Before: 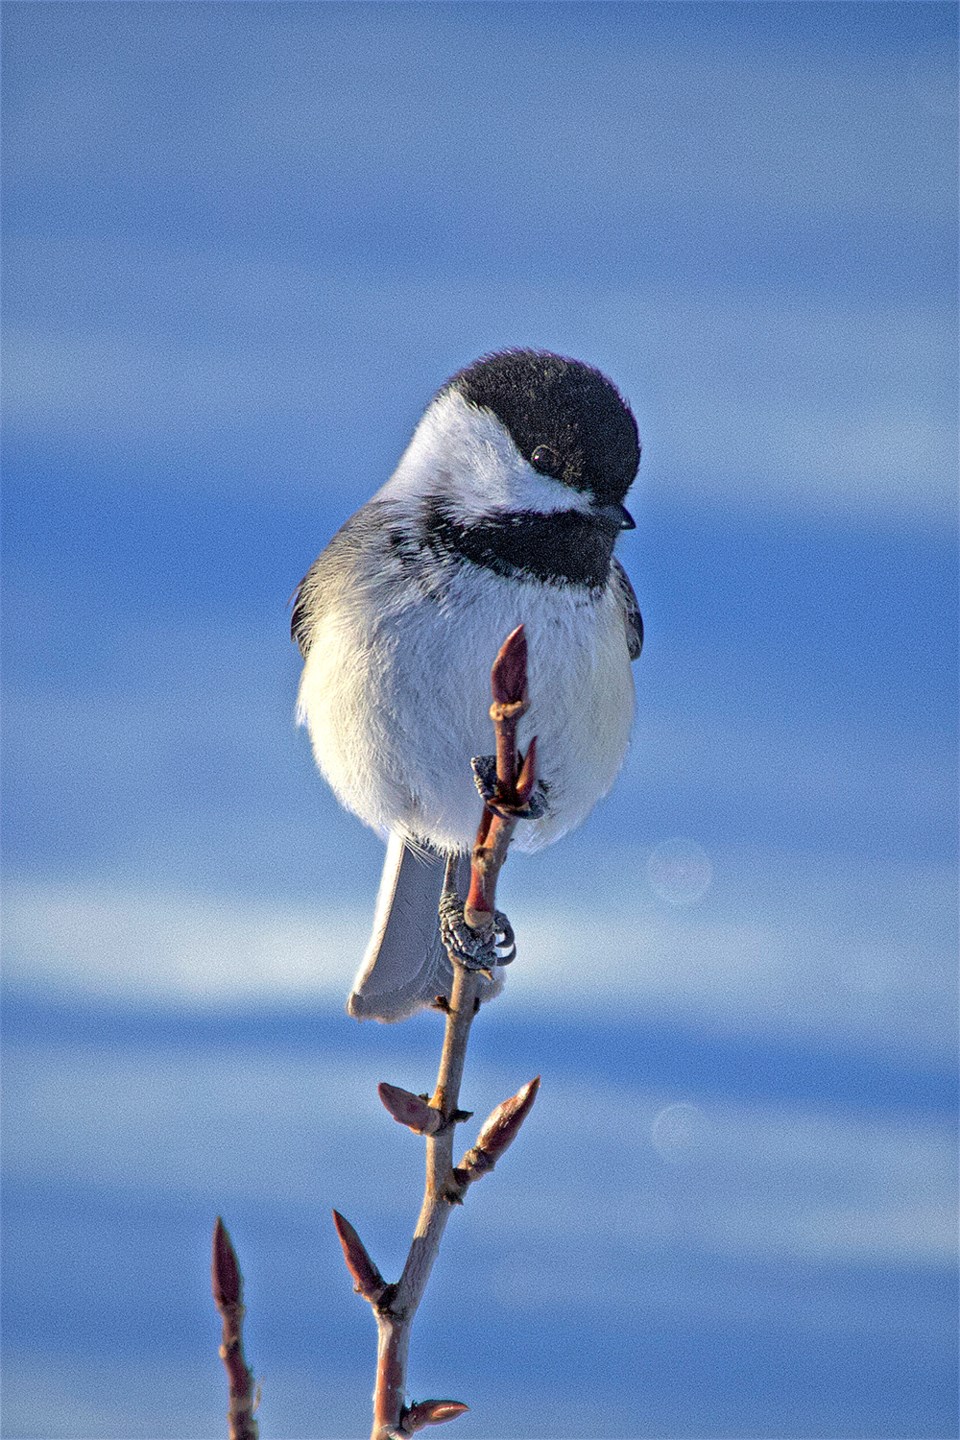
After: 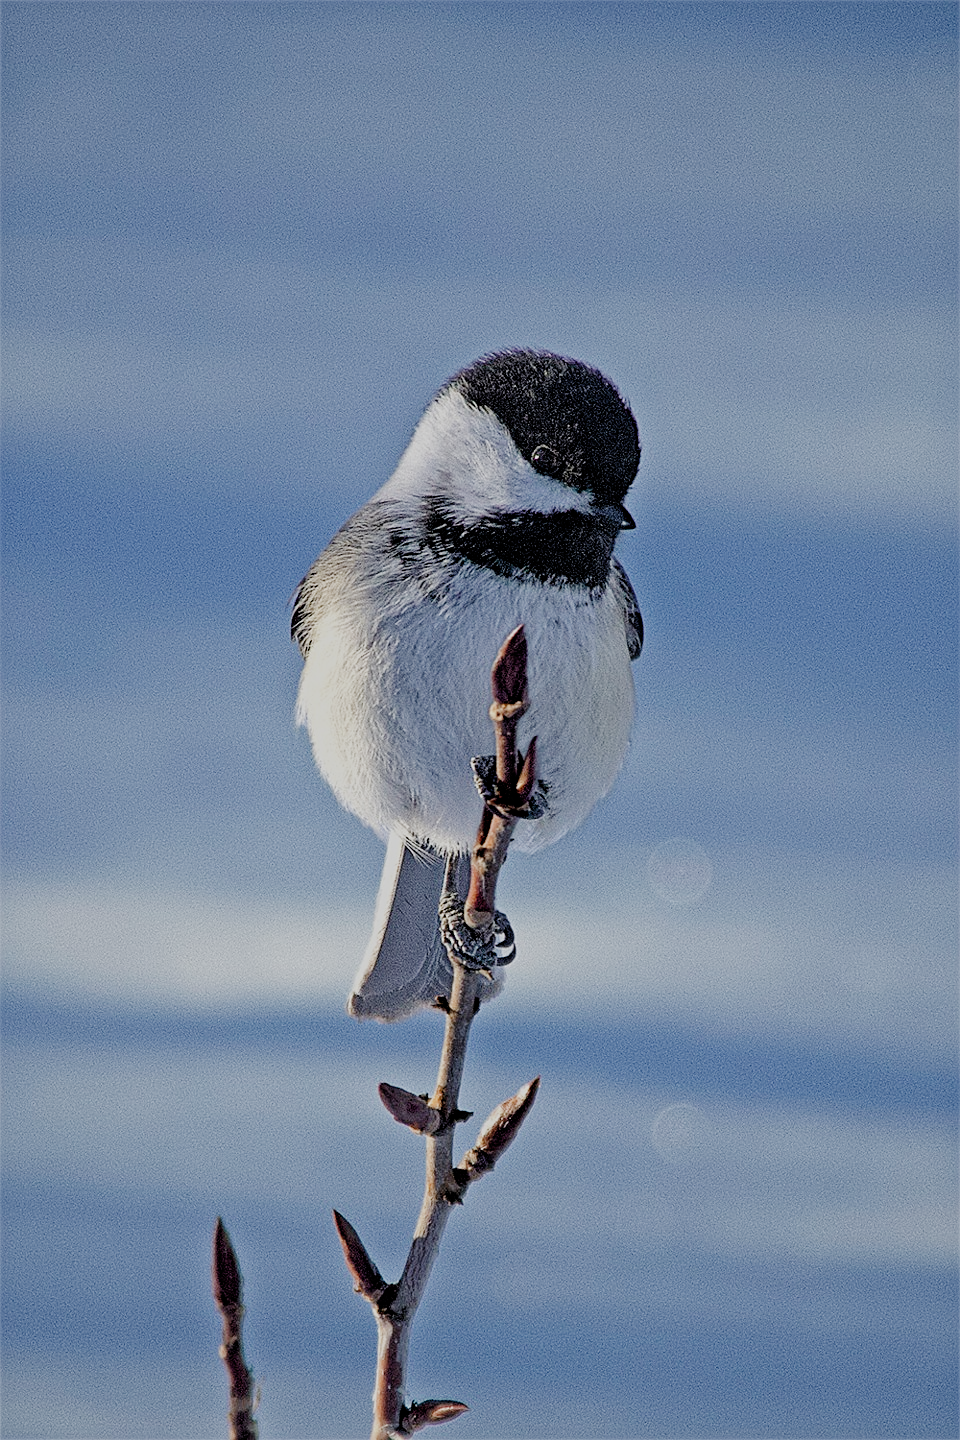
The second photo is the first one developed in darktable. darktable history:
color zones: curves: ch2 [(0, 0.5) (0.143, 0.5) (0.286, 0.416) (0.429, 0.5) (0.571, 0.5) (0.714, 0.5) (0.857, 0.5) (1, 0.5)]
contrast brightness saturation: contrast 0.06, brightness -0.01, saturation -0.212
exposure: compensate exposure bias true, compensate highlight preservation false
sharpen: on, module defaults
filmic rgb: black relative exposure -6.15 EV, white relative exposure 6.98 EV, hardness 2.27, add noise in highlights 0.002, preserve chrominance no, color science v3 (2019), use custom middle-gray values true, contrast in highlights soft
